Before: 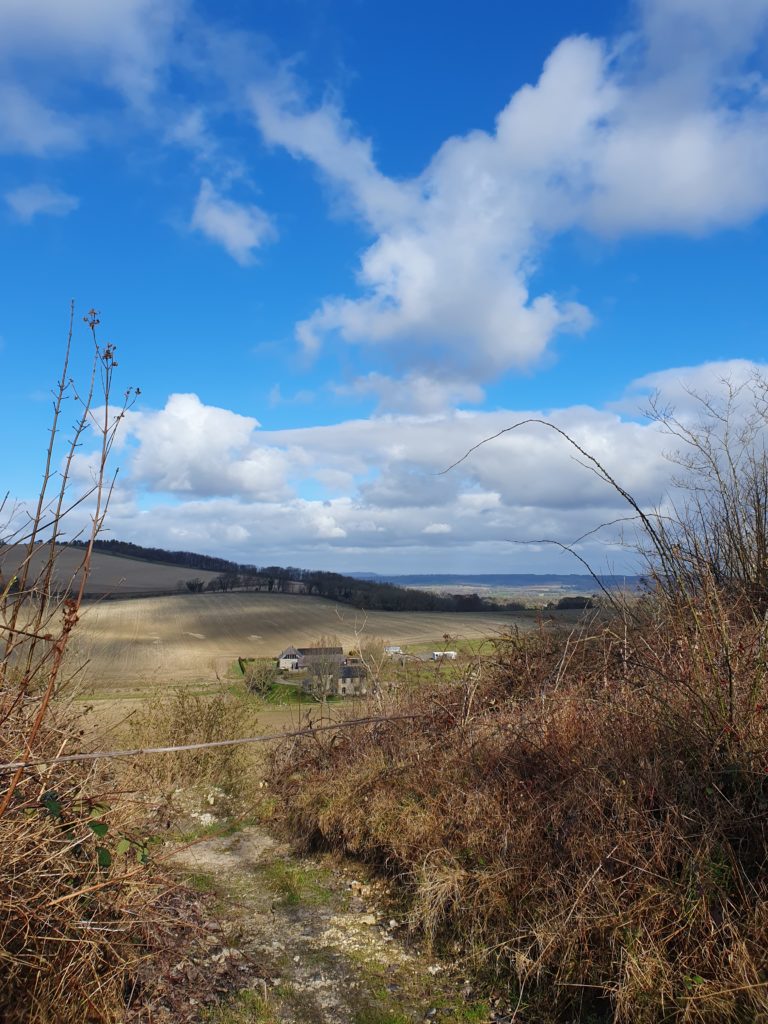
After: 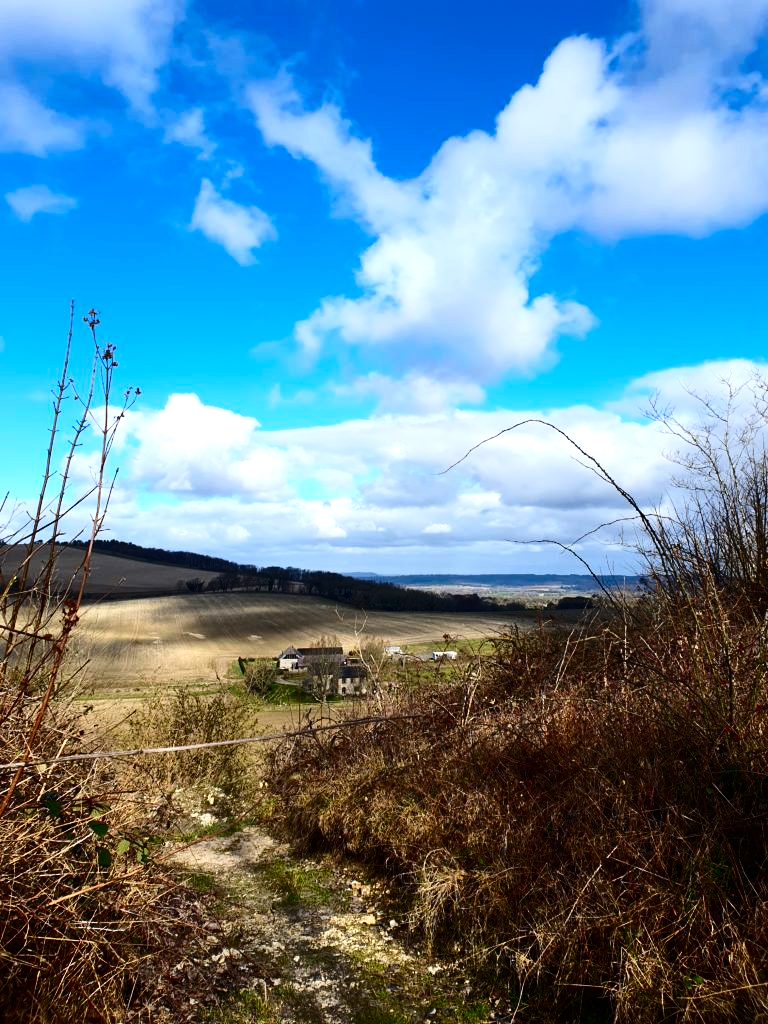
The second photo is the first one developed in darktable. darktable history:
tone equalizer: -8 EV -0.75 EV, -7 EV -0.7 EV, -6 EV -0.6 EV, -5 EV -0.4 EV, -3 EV 0.4 EV, -2 EV 0.6 EV, -1 EV 0.7 EV, +0 EV 0.75 EV, edges refinement/feathering 500, mask exposure compensation -1.57 EV, preserve details no
contrast brightness saturation: contrast 0.21, brightness -0.11, saturation 0.21
